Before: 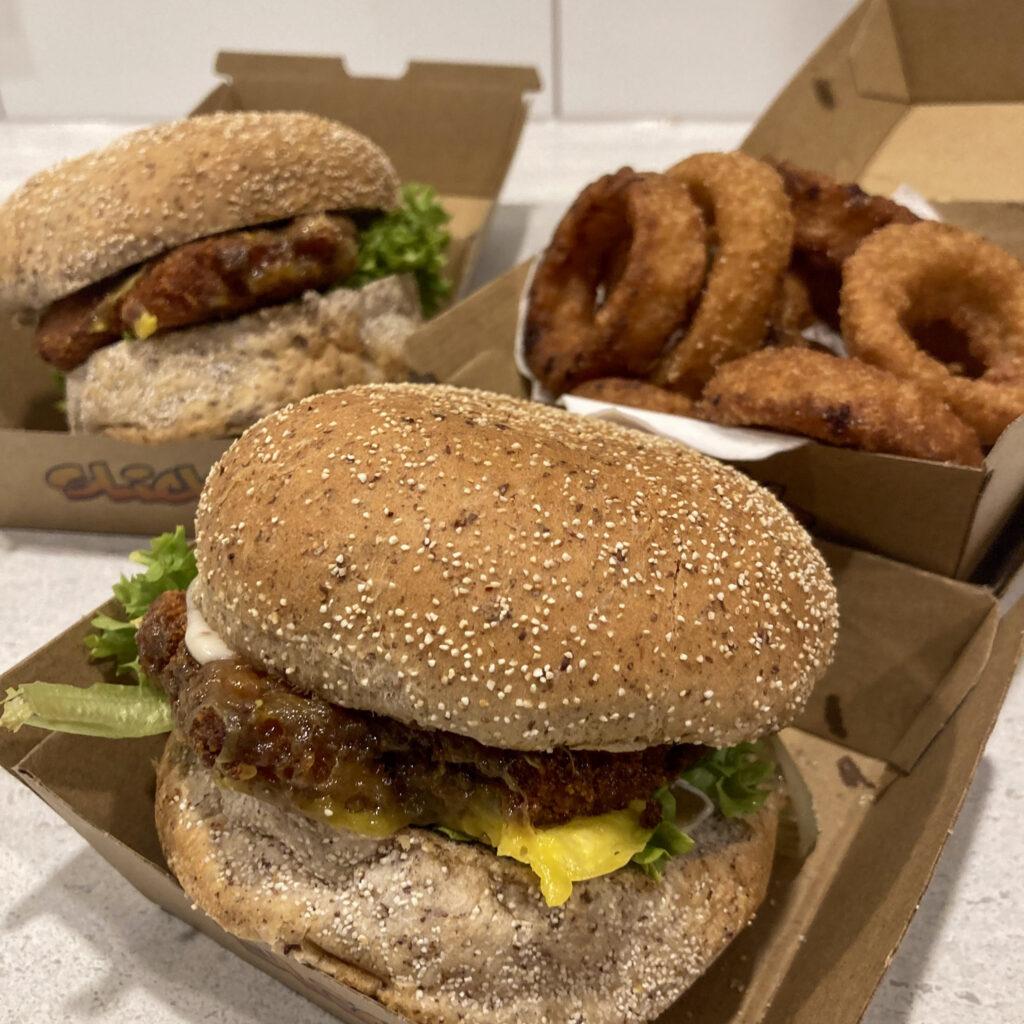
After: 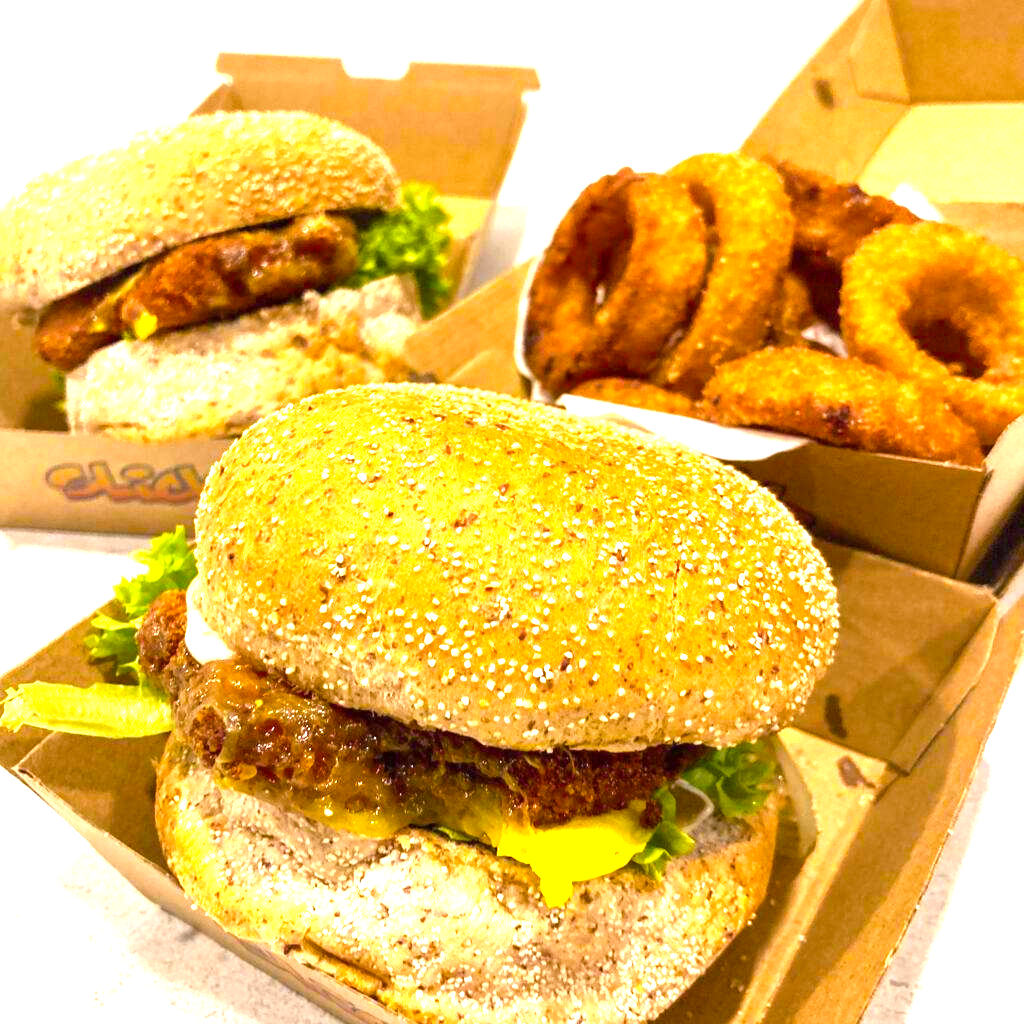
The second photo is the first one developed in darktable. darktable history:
exposure: black level correction 0, exposure 1.994 EV, compensate exposure bias true, compensate highlight preservation false
color balance rgb: shadows lift › chroma 2.023%, shadows lift › hue 221.06°, perceptual saturation grading › global saturation 29.993%
